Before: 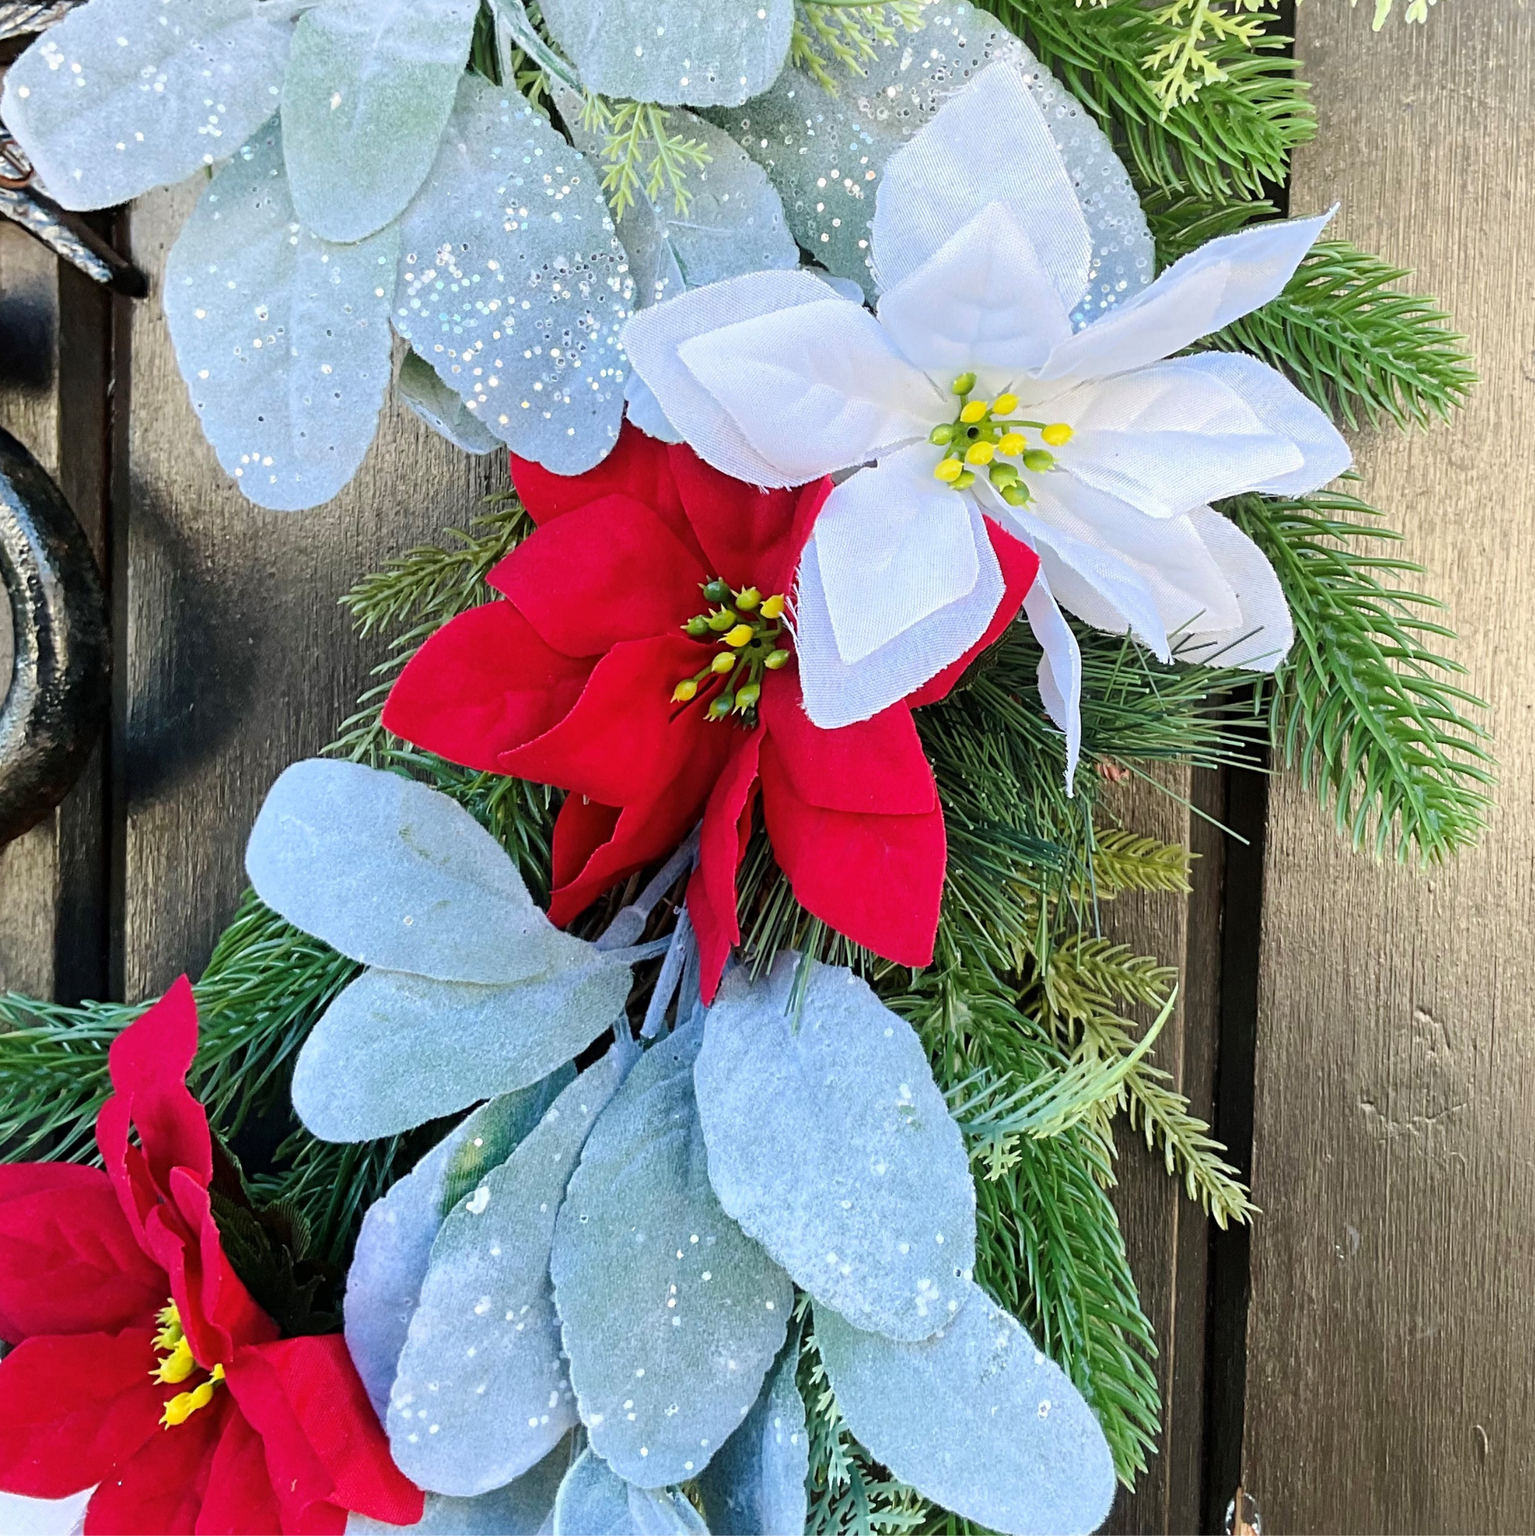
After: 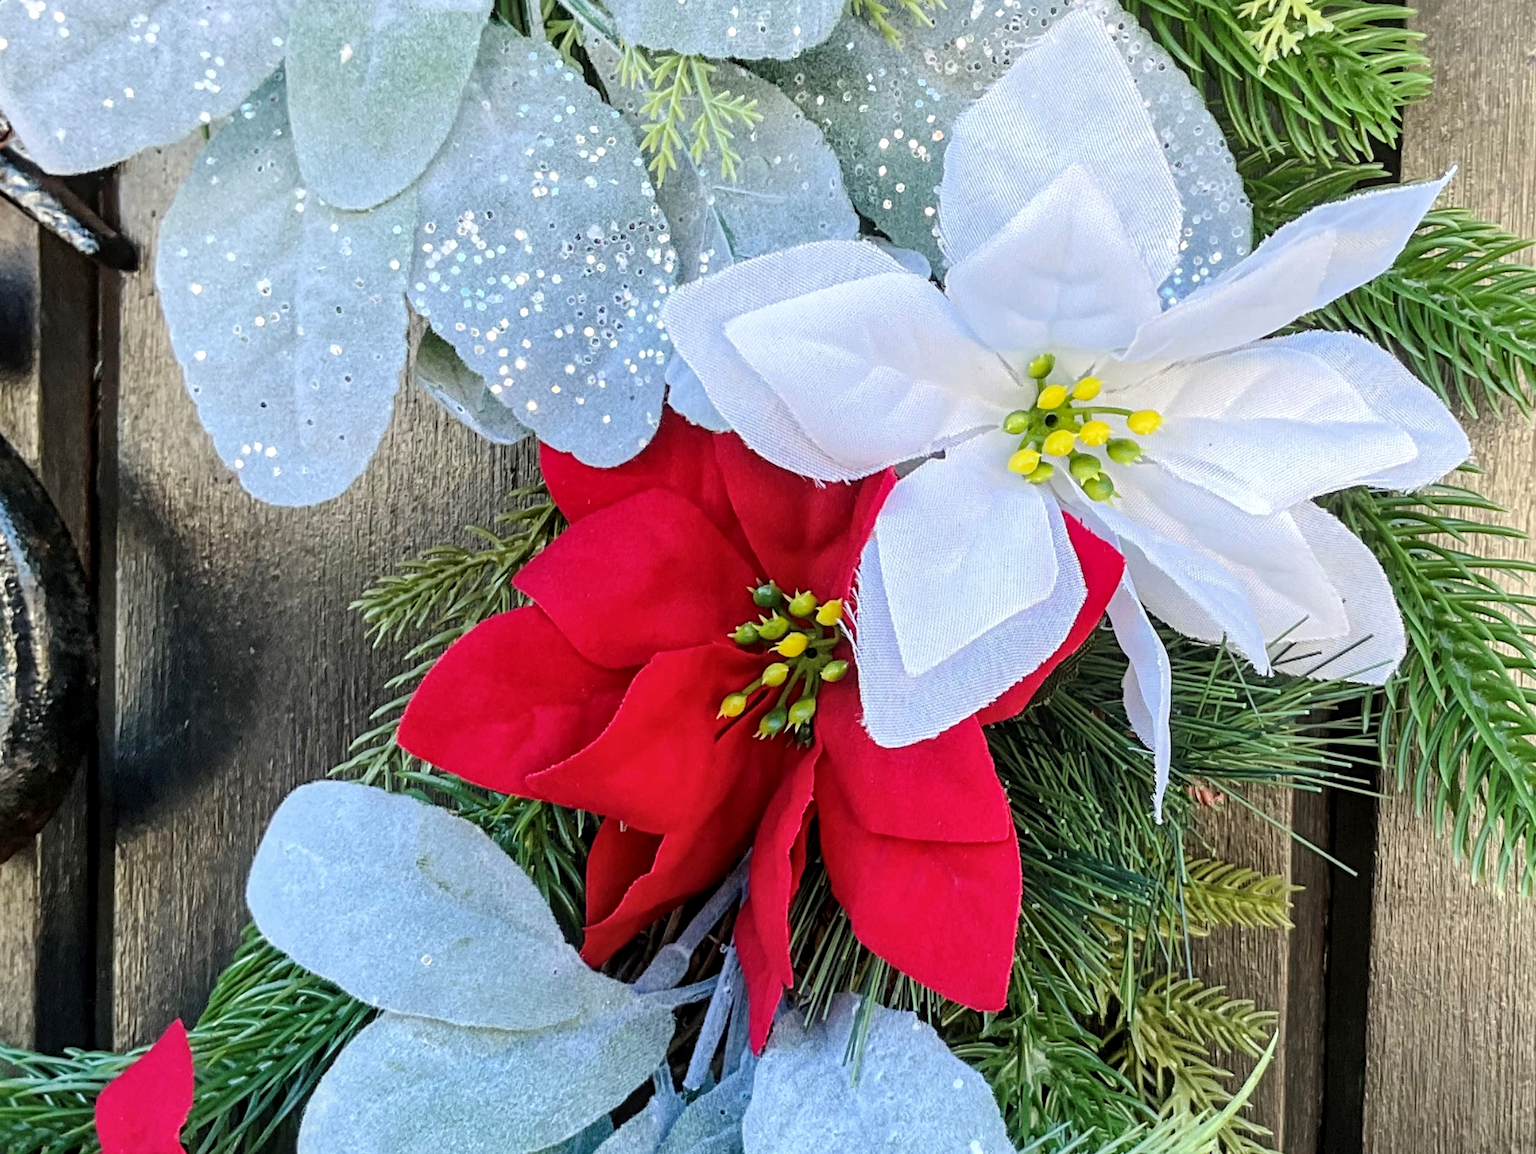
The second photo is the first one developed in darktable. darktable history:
local contrast: on, module defaults
crop: left 1.509%, top 3.452%, right 7.696%, bottom 28.452%
